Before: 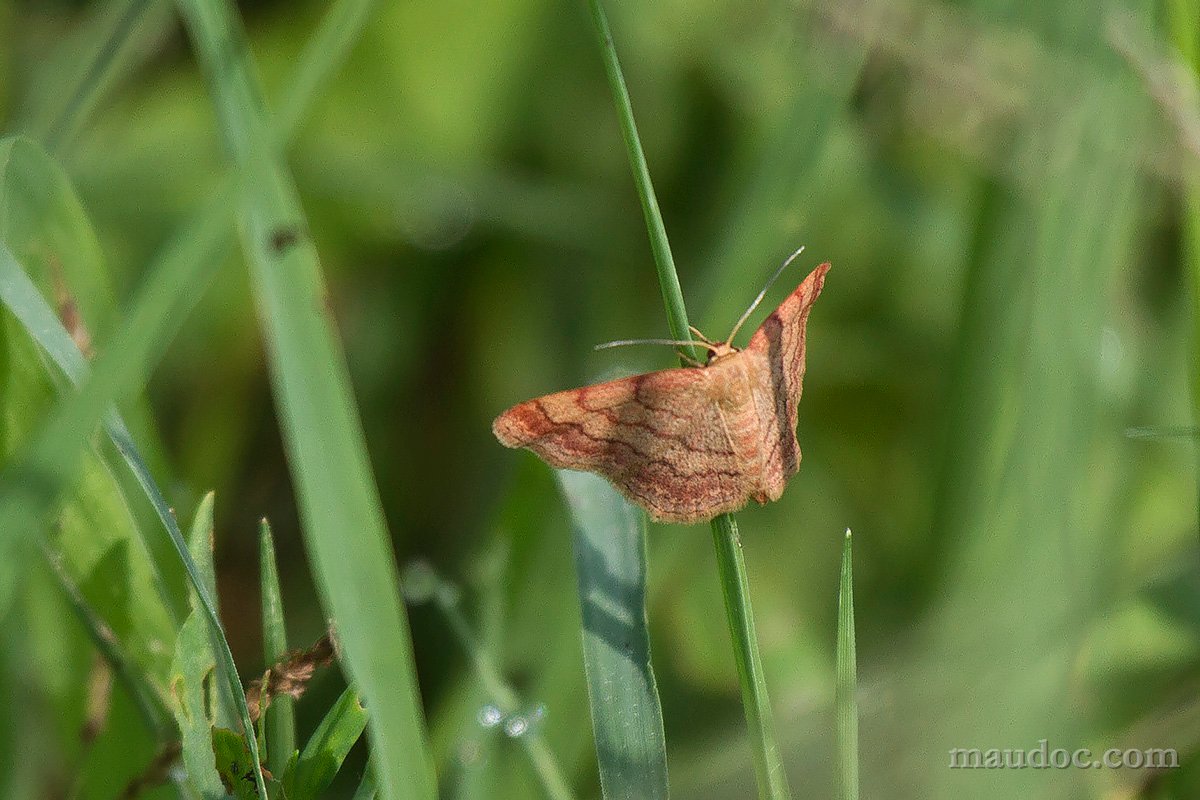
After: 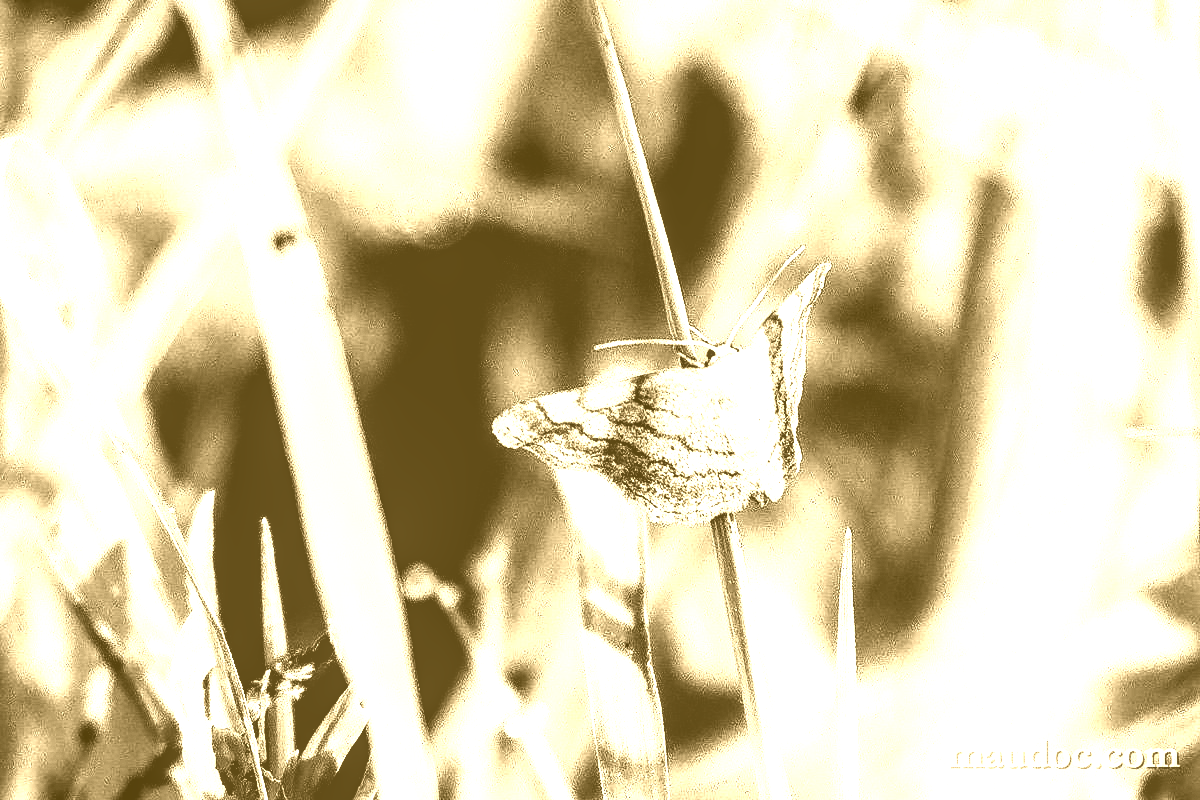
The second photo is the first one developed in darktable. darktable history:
white balance: red 0.98, blue 1.61
base curve: curves: ch0 [(0, 0) (0.007, 0.004) (0.027, 0.03) (0.046, 0.07) (0.207, 0.54) (0.442, 0.872) (0.673, 0.972) (1, 1)], preserve colors none
tone equalizer: -8 EV -0.417 EV, -7 EV -0.389 EV, -6 EV -0.333 EV, -5 EV -0.222 EV, -3 EV 0.222 EV, -2 EV 0.333 EV, -1 EV 0.389 EV, +0 EV 0.417 EV, edges refinement/feathering 500, mask exposure compensation -1.57 EV, preserve details no
local contrast: on, module defaults
exposure: black level correction 0.04, exposure 0.5 EV, compensate highlight preservation false
contrast brightness saturation: contrast 0.19, brightness -0.11, saturation 0.21
colorize: hue 36°, source mix 100%
shadows and highlights: radius 331.84, shadows 53.55, highlights -100, compress 94.63%, highlights color adjustment 73.23%, soften with gaussian
